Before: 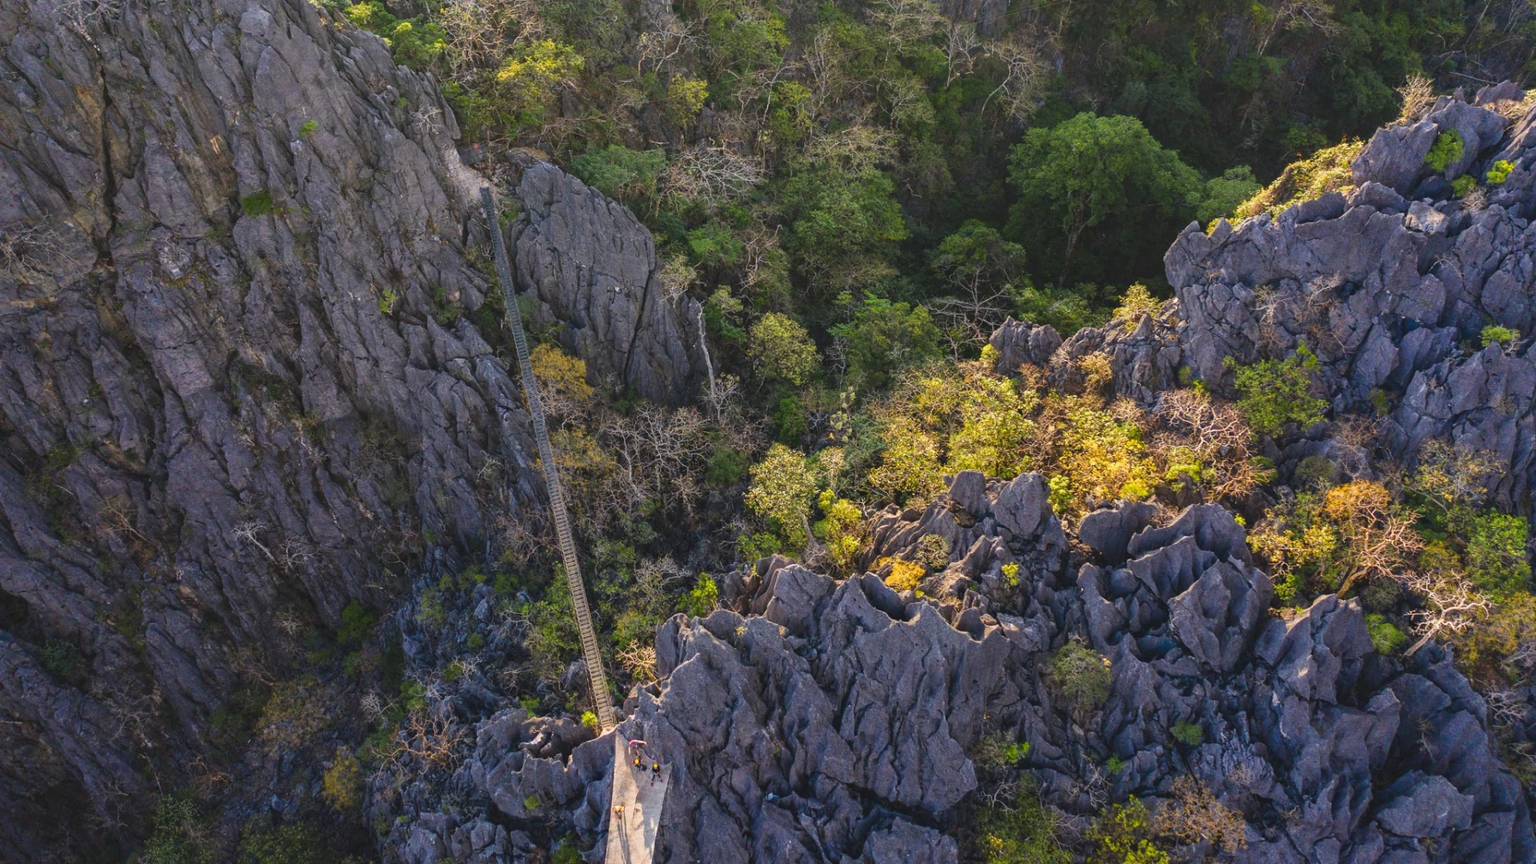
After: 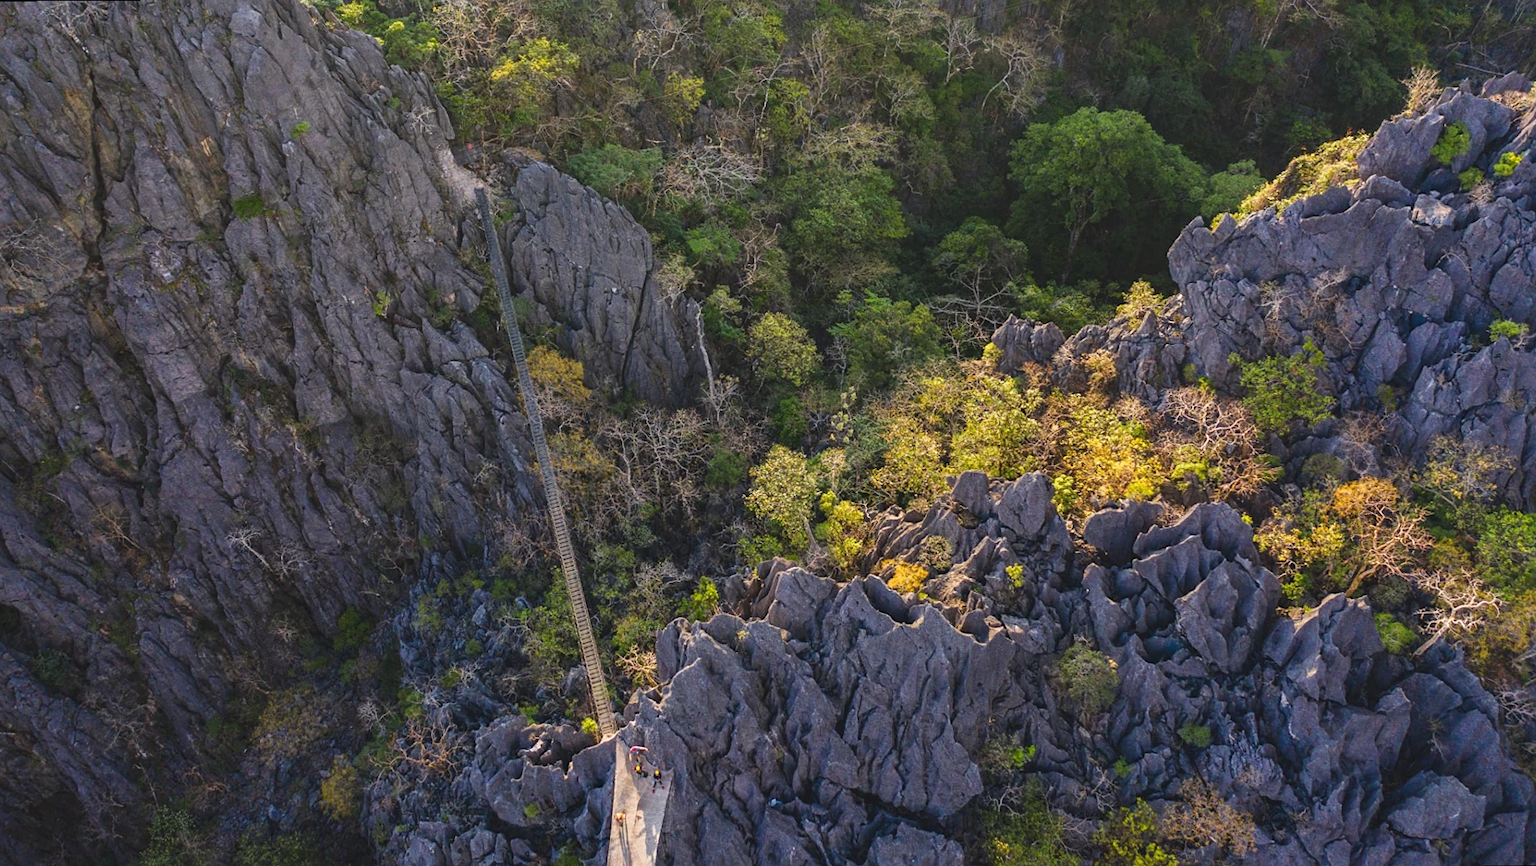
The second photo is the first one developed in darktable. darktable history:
sharpen: amount 0.2
rotate and perspective: rotation -0.45°, automatic cropping original format, crop left 0.008, crop right 0.992, crop top 0.012, crop bottom 0.988
